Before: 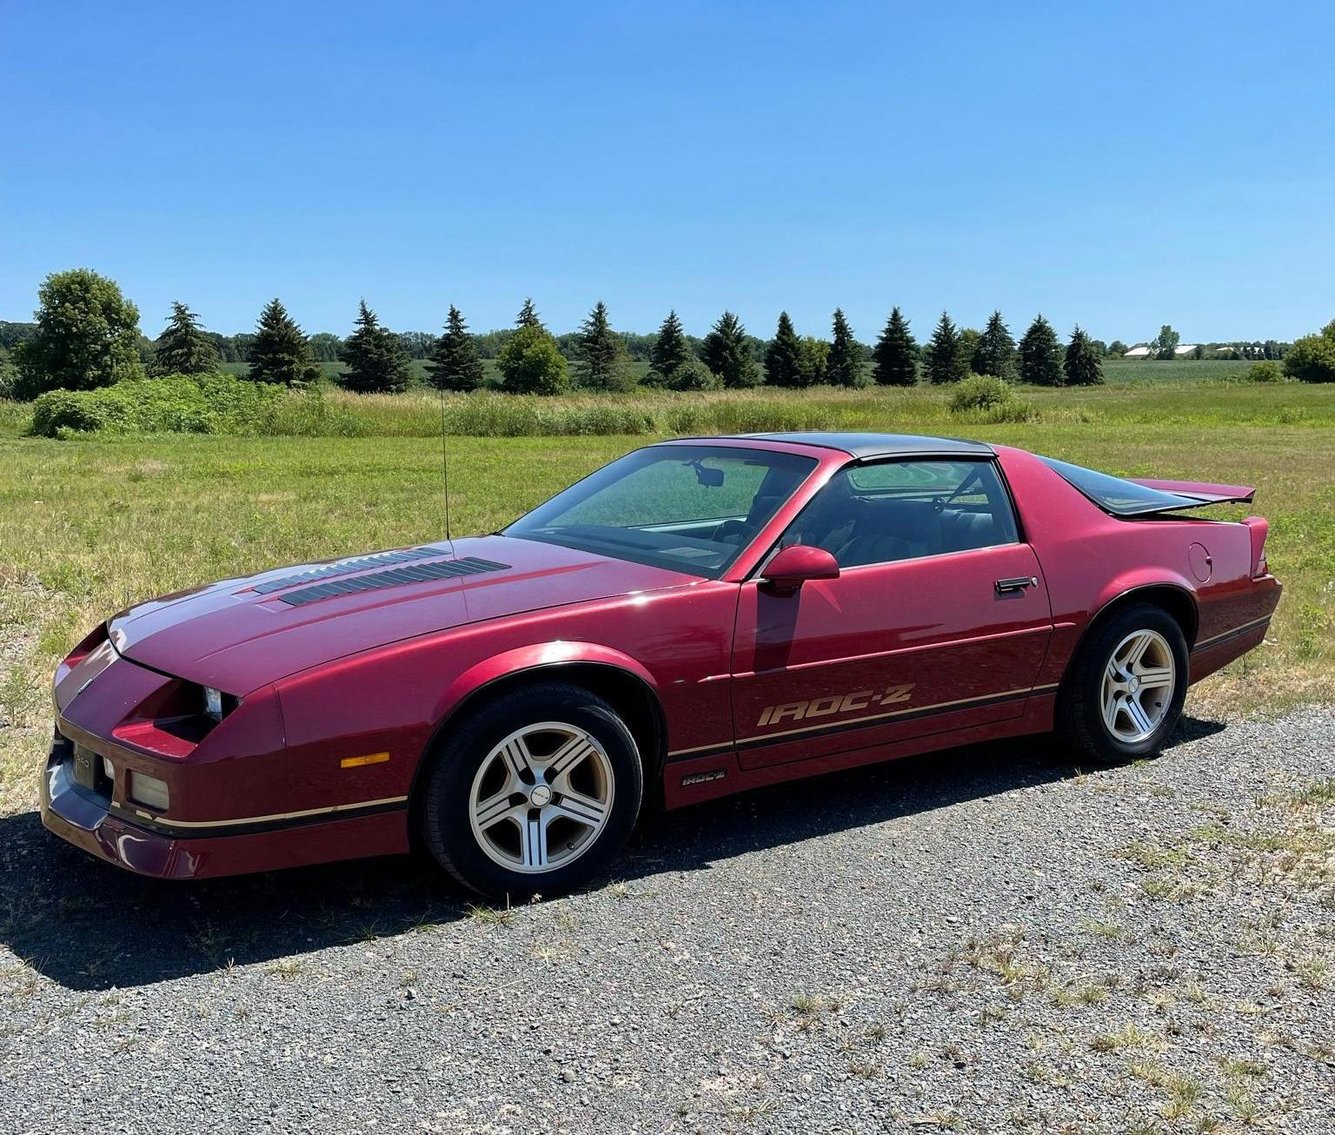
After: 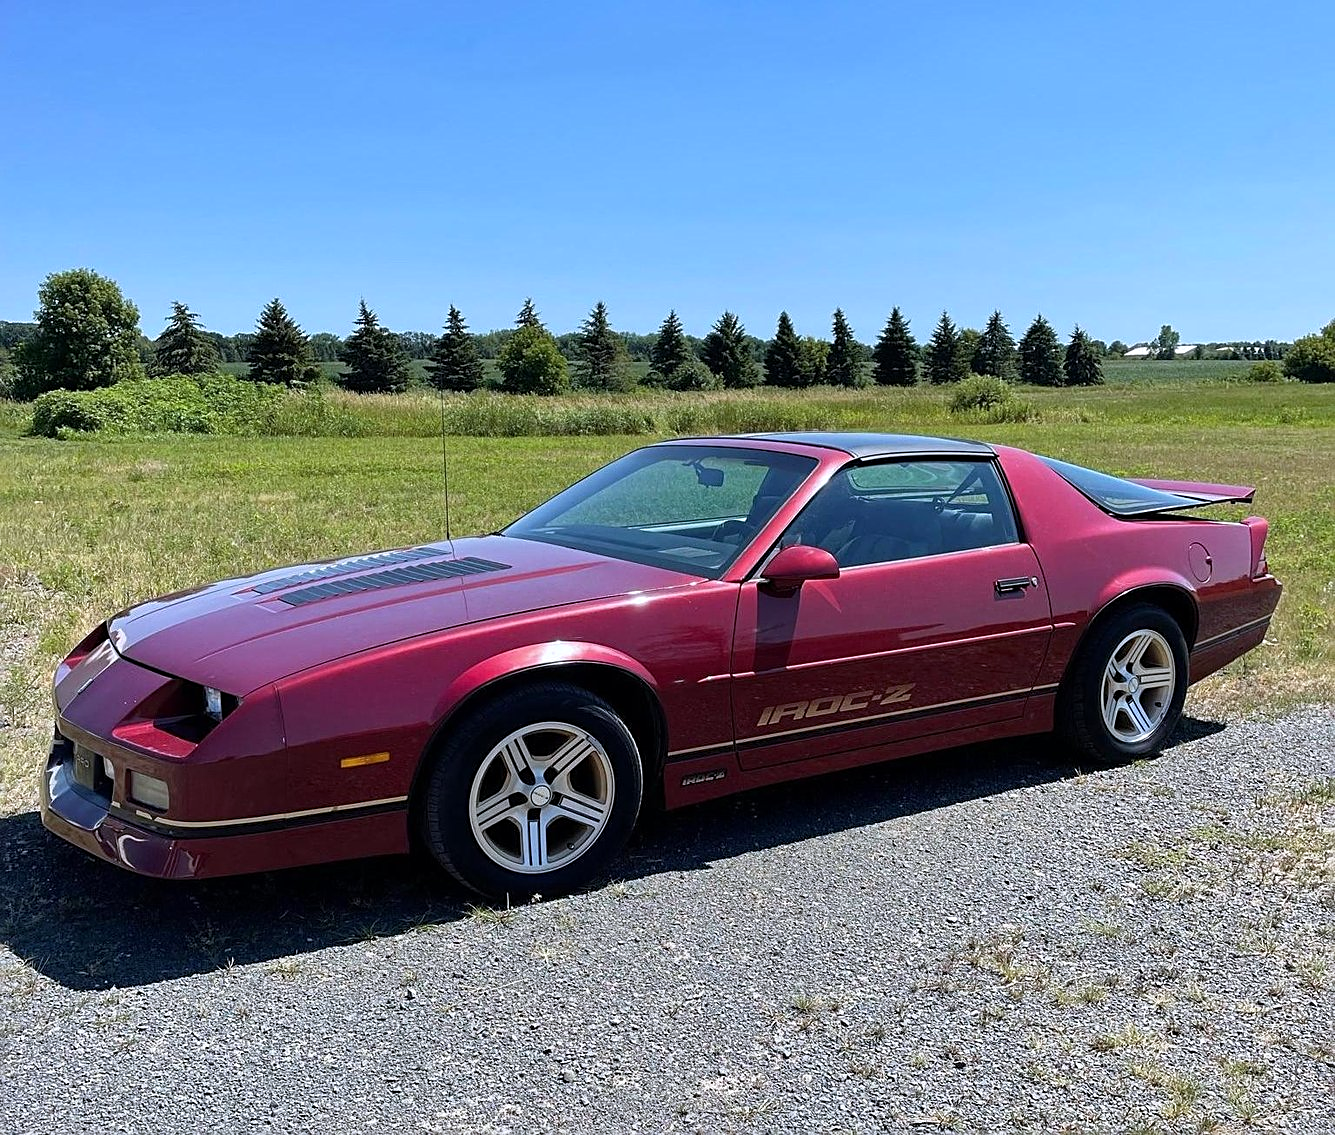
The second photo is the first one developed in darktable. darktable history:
white balance: red 0.984, blue 1.059
sharpen: on, module defaults
